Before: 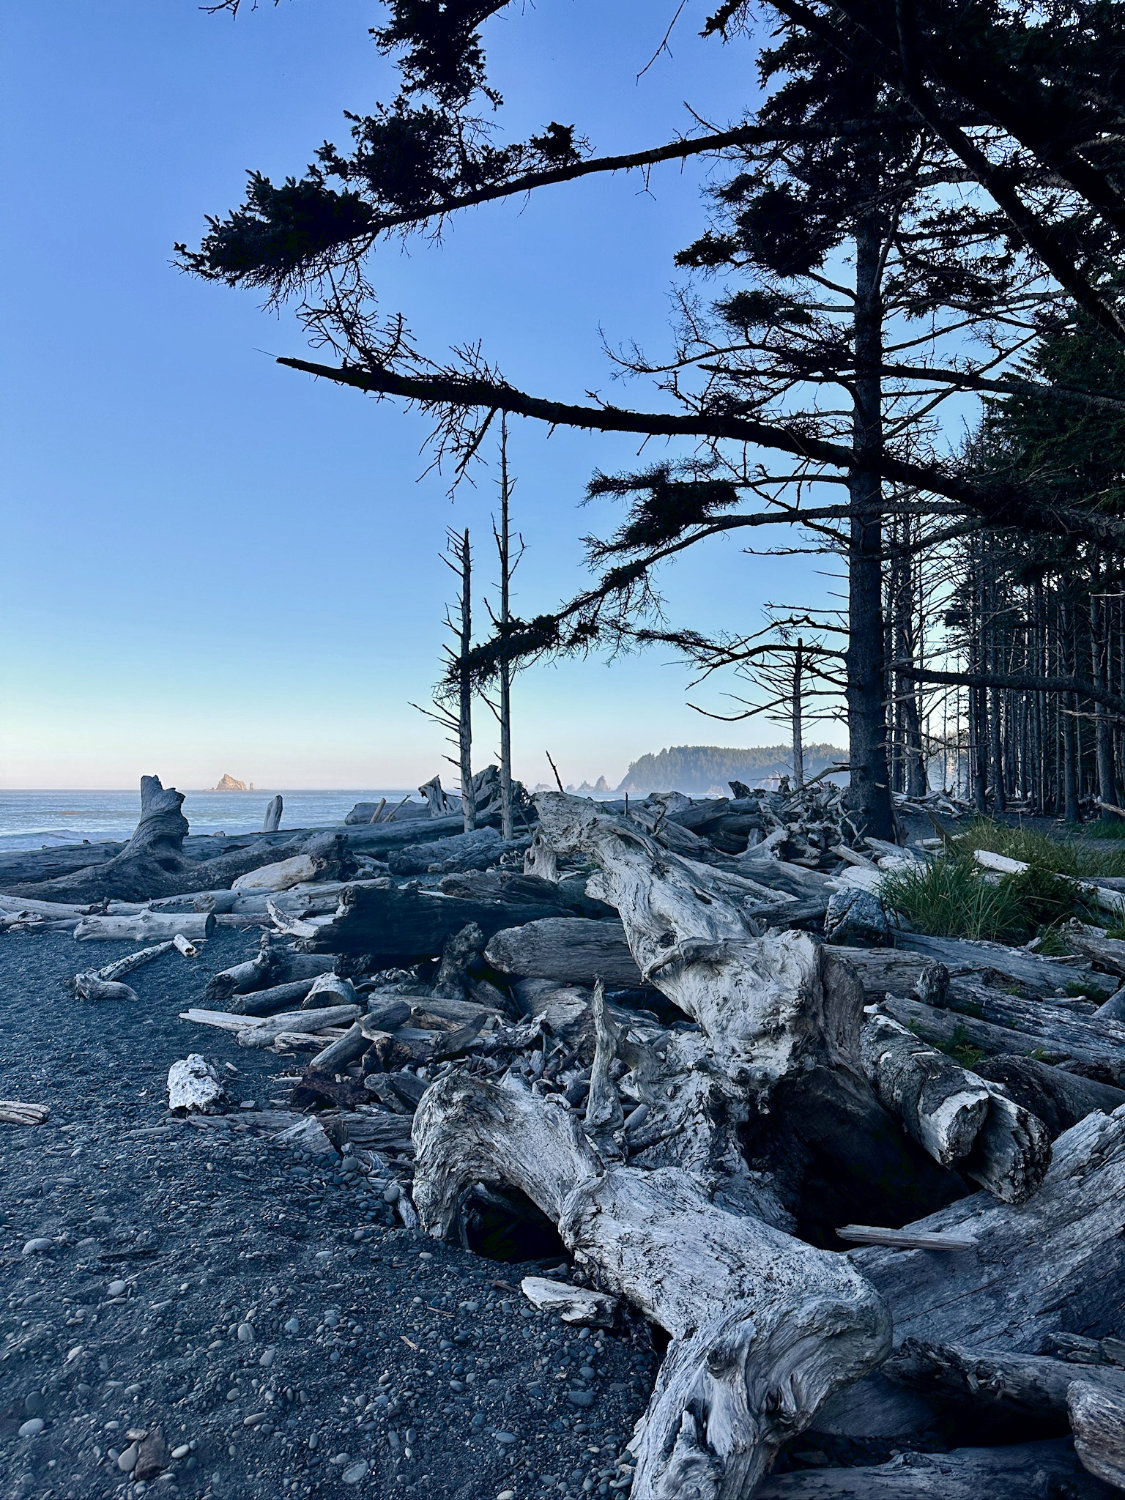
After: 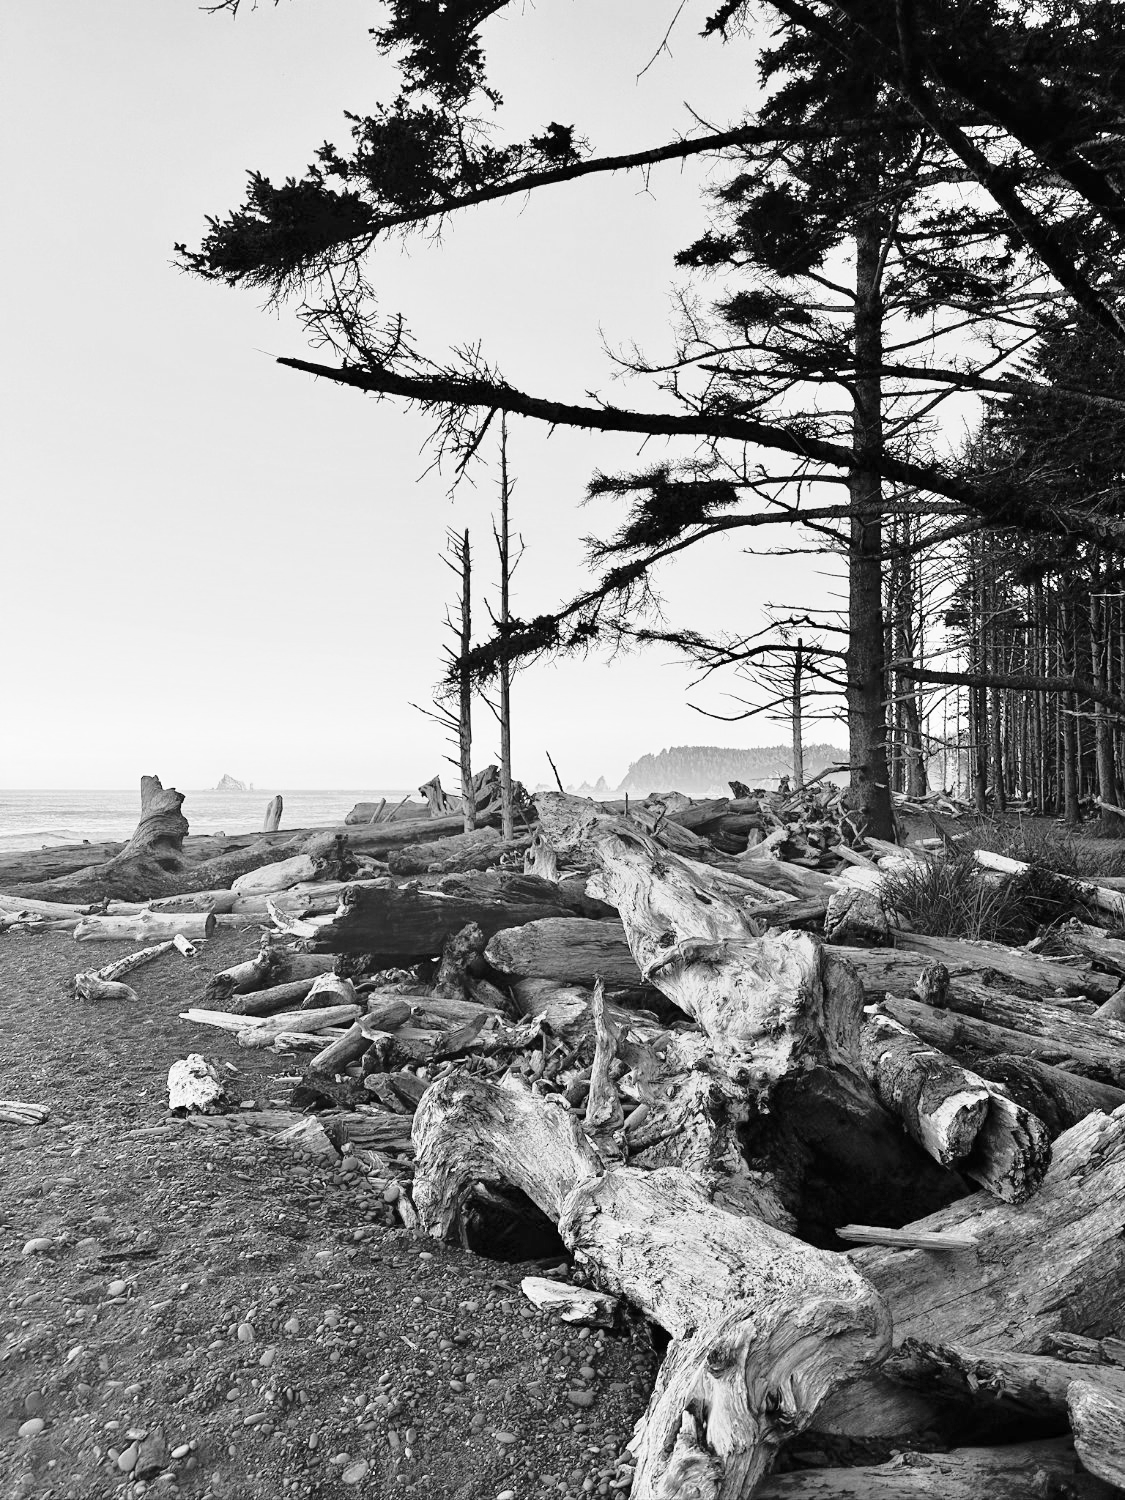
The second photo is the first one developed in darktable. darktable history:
color calibration: output gray [0.18, 0.41, 0.41, 0], illuminant as shot in camera, adaptation linear Bradford (ICC v4), x 0.405, y 0.404, temperature 3569.11 K
tone equalizer: -8 EV -0.04 EV, -7 EV 0.024 EV, -6 EV -0.008 EV, -5 EV 0.004 EV, -4 EV -0.041 EV, -3 EV -0.233 EV, -2 EV -0.663 EV, -1 EV -0.973 EV, +0 EV -0.944 EV, smoothing diameter 24.88%, edges refinement/feathering 11.47, preserve details guided filter
base curve: curves: ch0 [(0, 0) (0.028, 0.03) (0.121, 0.232) (0.46, 0.748) (0.859, 0.968) (1, 1)], preserve colors none
exposure: exposure 0.577 EV, compensate exposure bias true, compensate highlight preservation false
